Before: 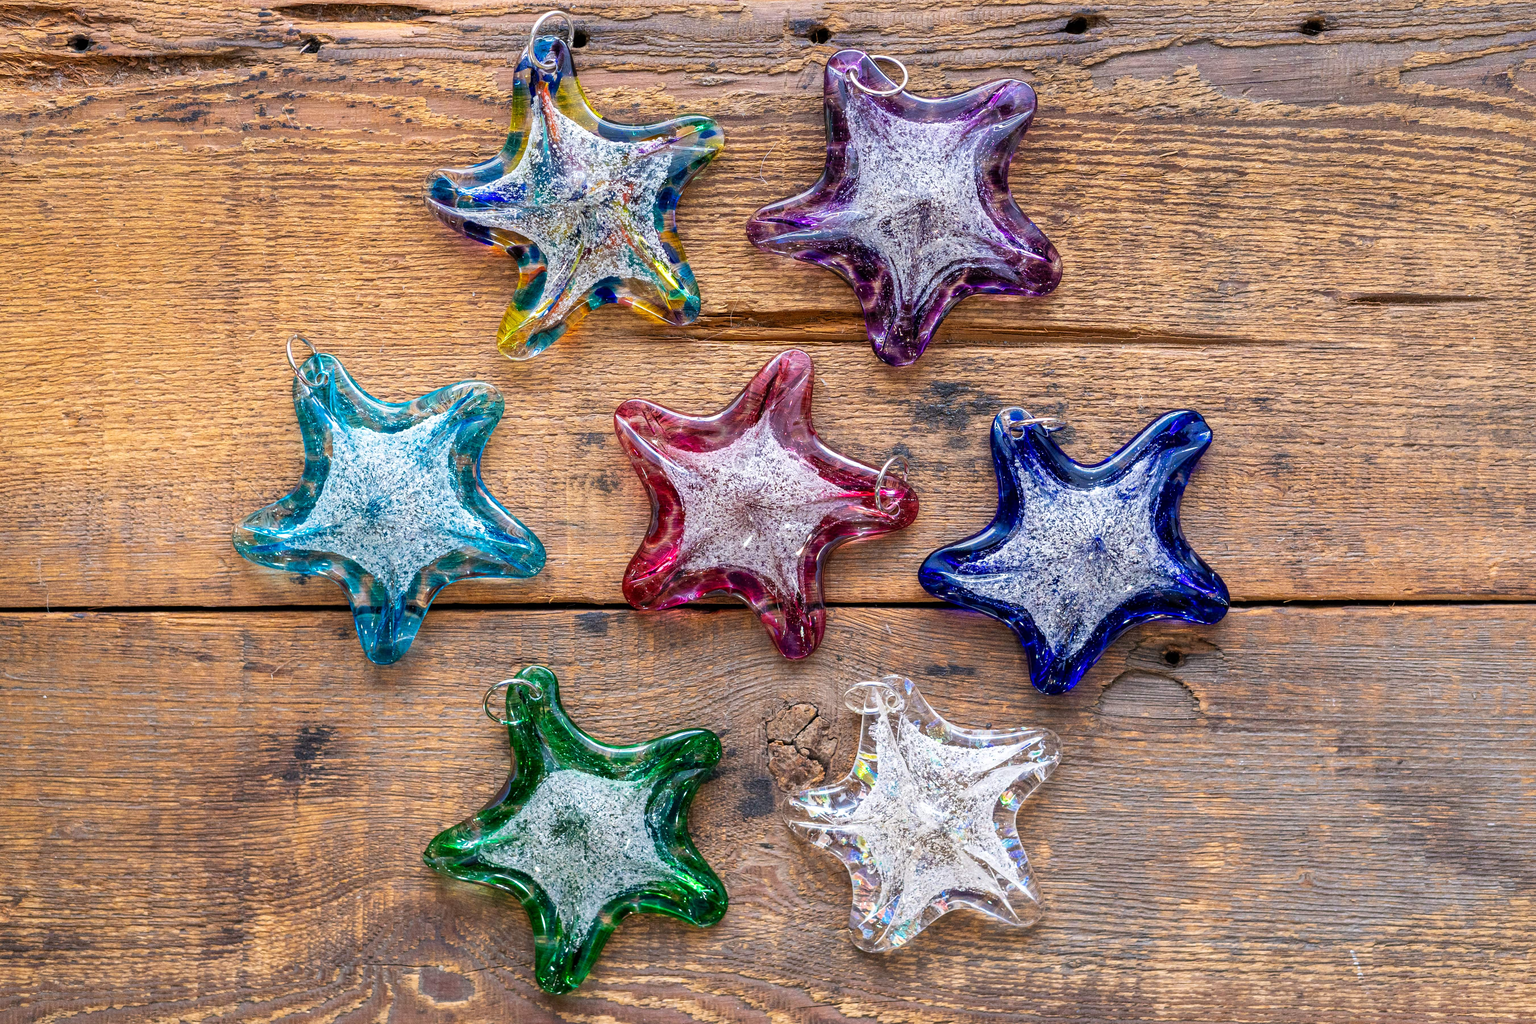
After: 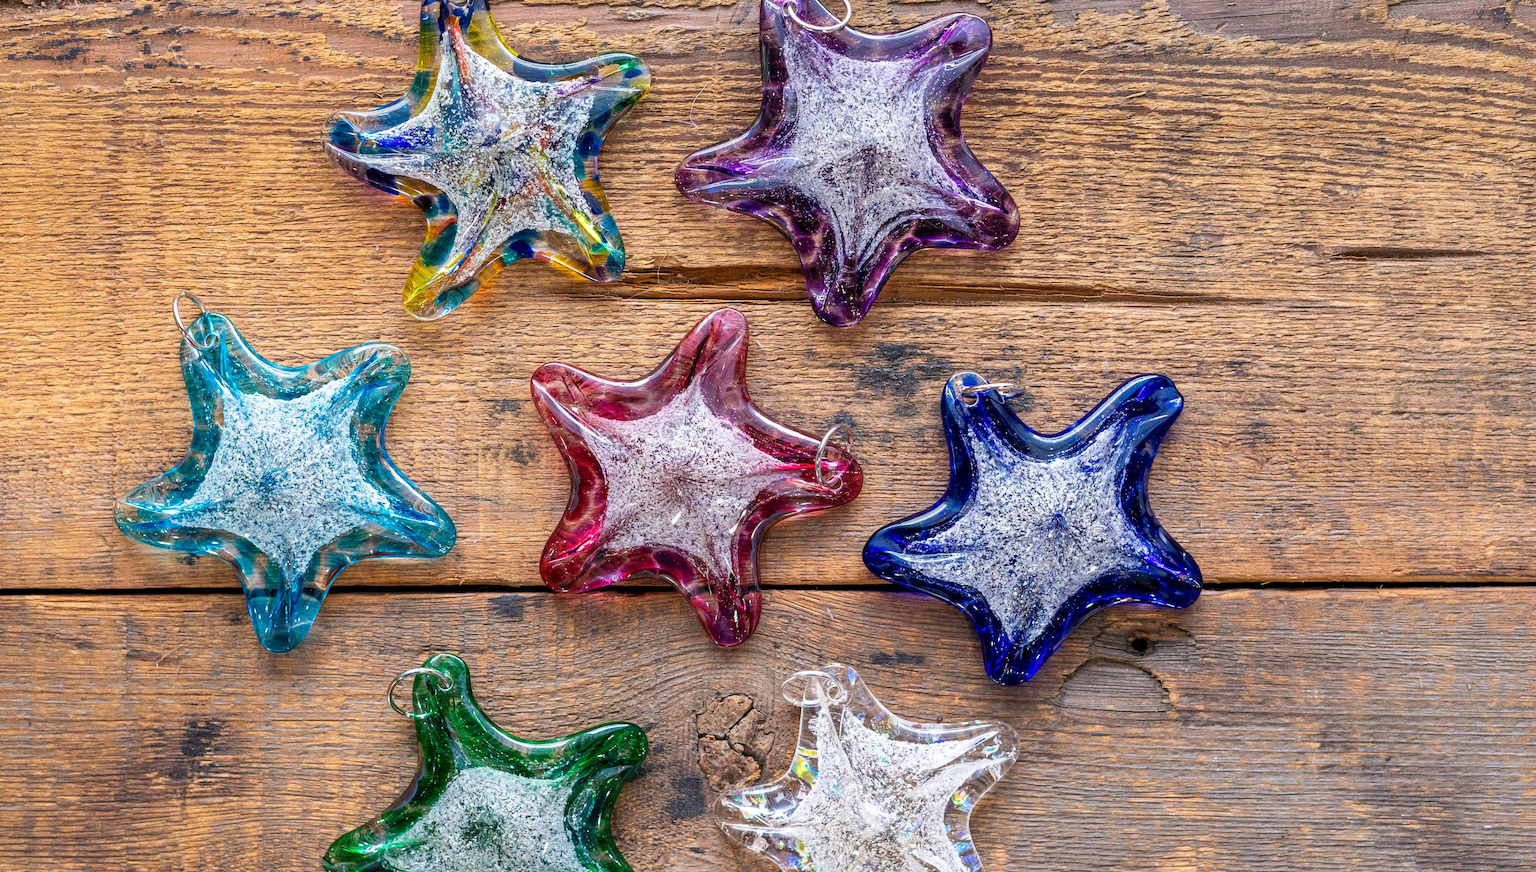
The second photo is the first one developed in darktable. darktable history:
crop: left 8.349%, top 6.559%, bottom 15.334%
